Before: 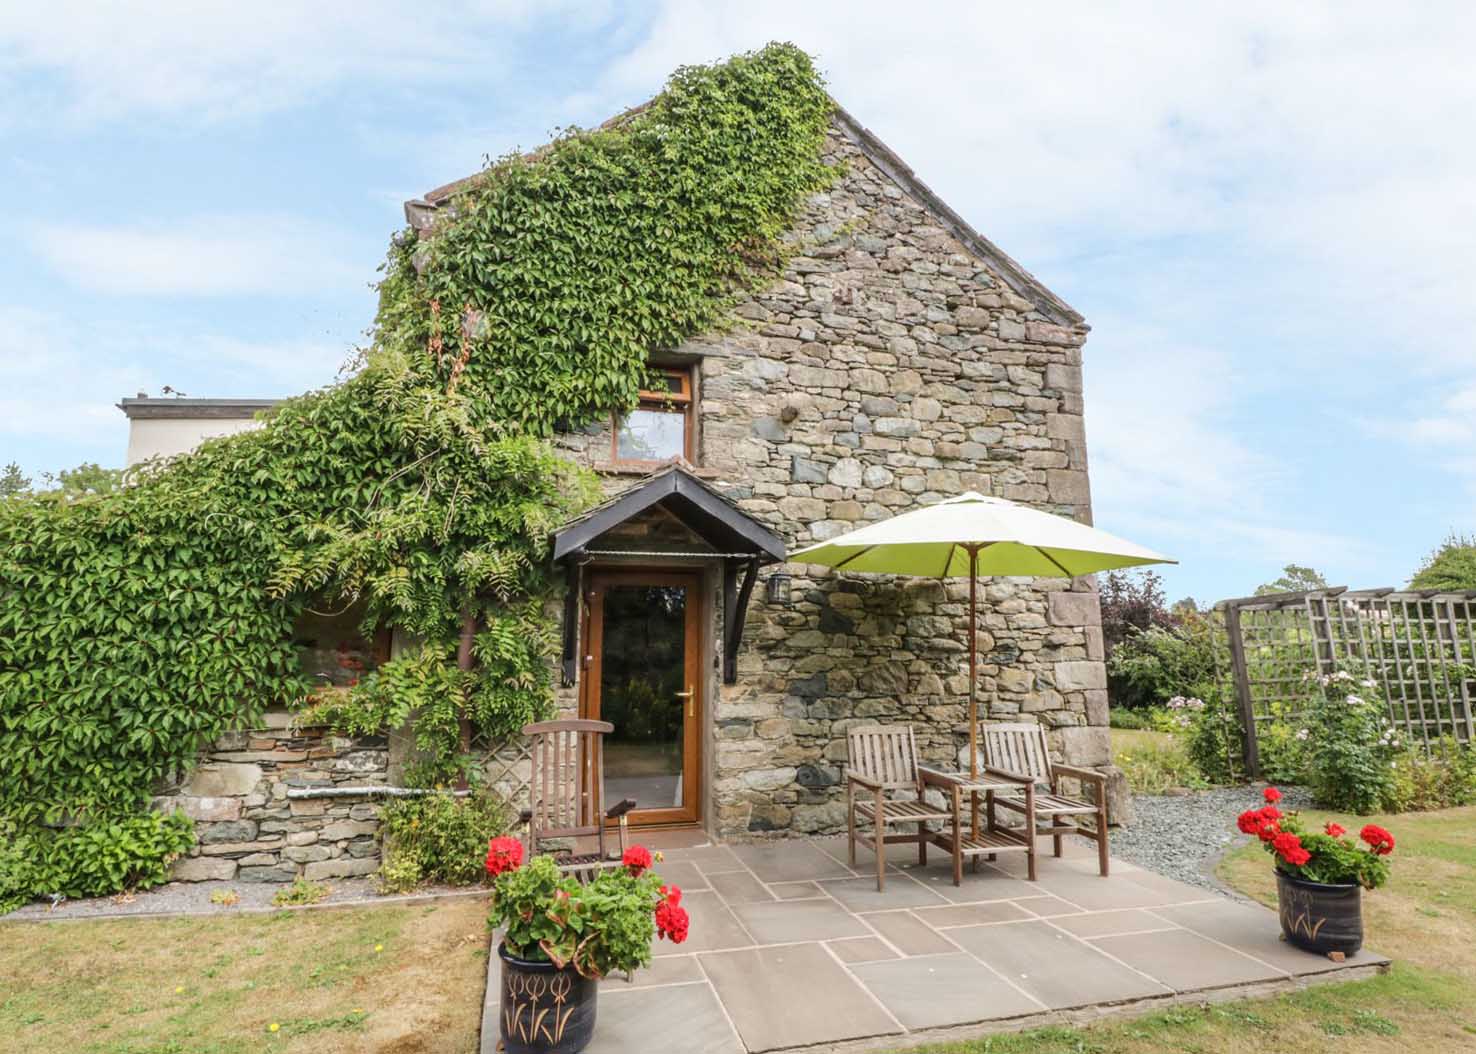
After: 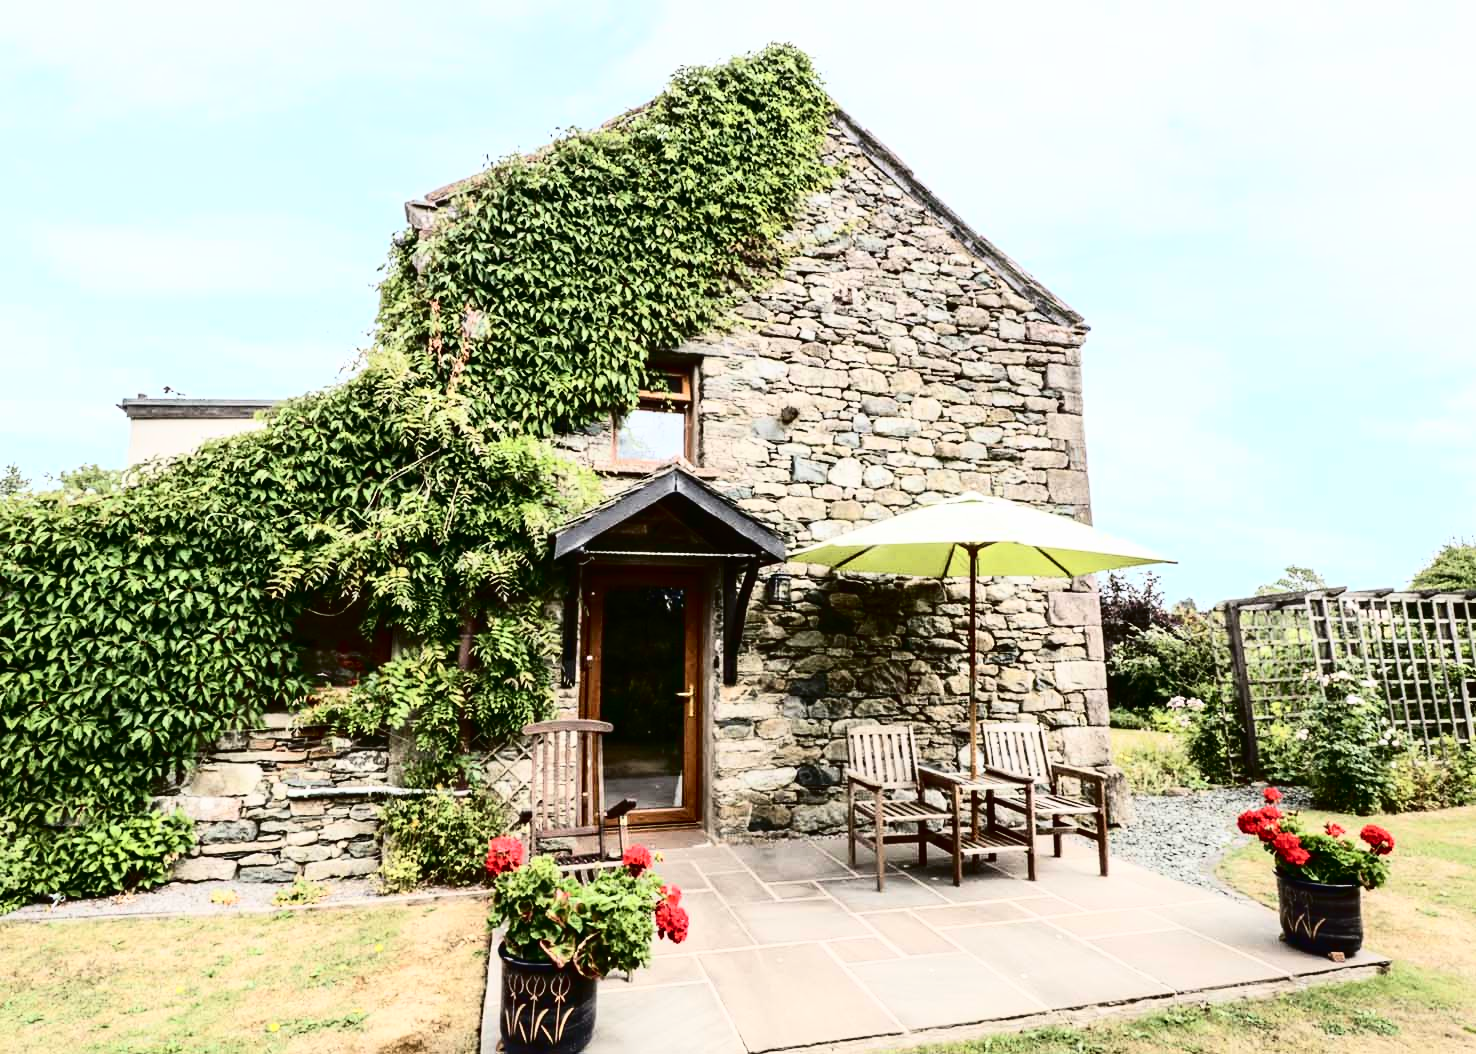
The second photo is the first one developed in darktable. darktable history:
tone curve: curves: ch0 [(0, 0) (0.003, 0.01) (0.011, 0.01) (0.025, 0.011) (0.044, 0.014) (0.069, 0.018) (0.1, 0.022) (0.136, 0.026) (0.177, 0.035) (0.224, 0.051) (0.277, 0.085) (0.335, 0.158) (0.399, 0.299) (0.468, 0.457) (0.543, 0.634) (0.623, 0.801) (0.709, 0.904) (0.801, 0.963) (0.898, 0.986) (1, 1)], color space Lab, independent channels, preserve colors none
